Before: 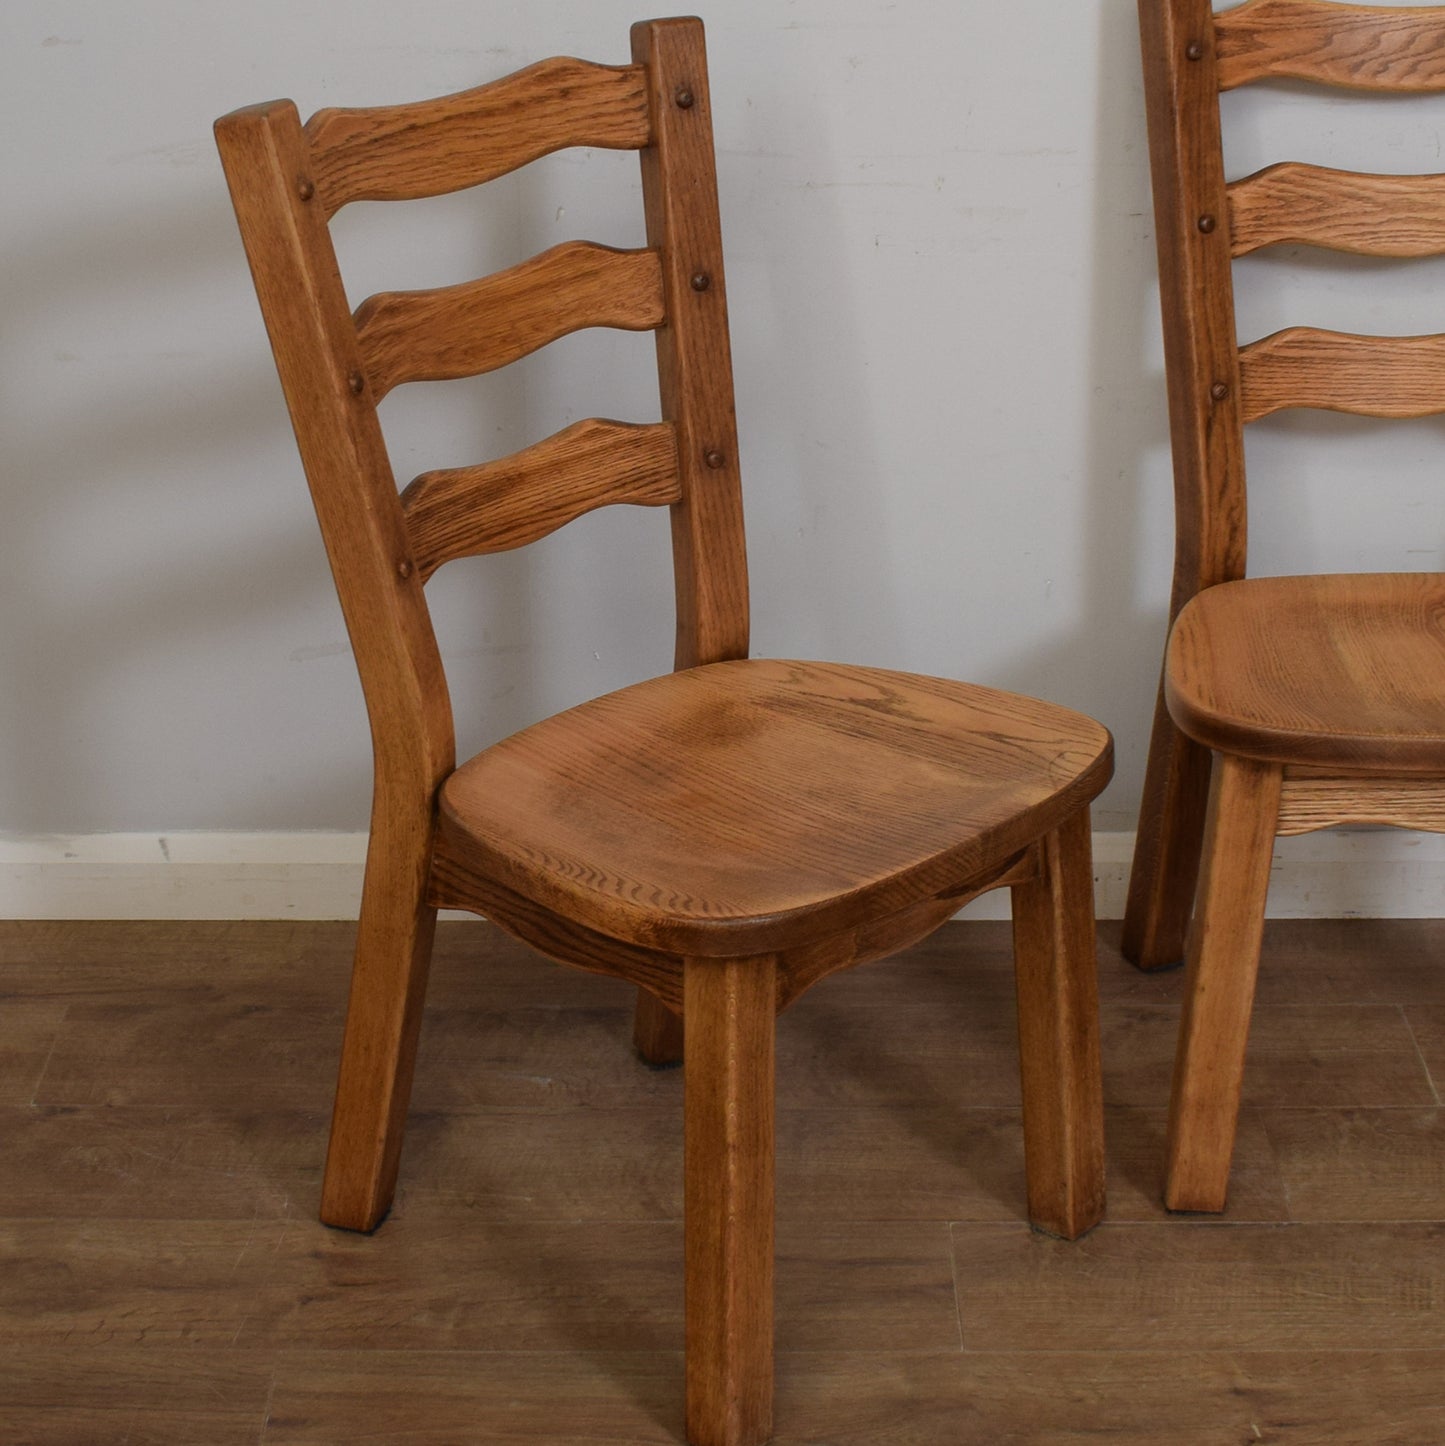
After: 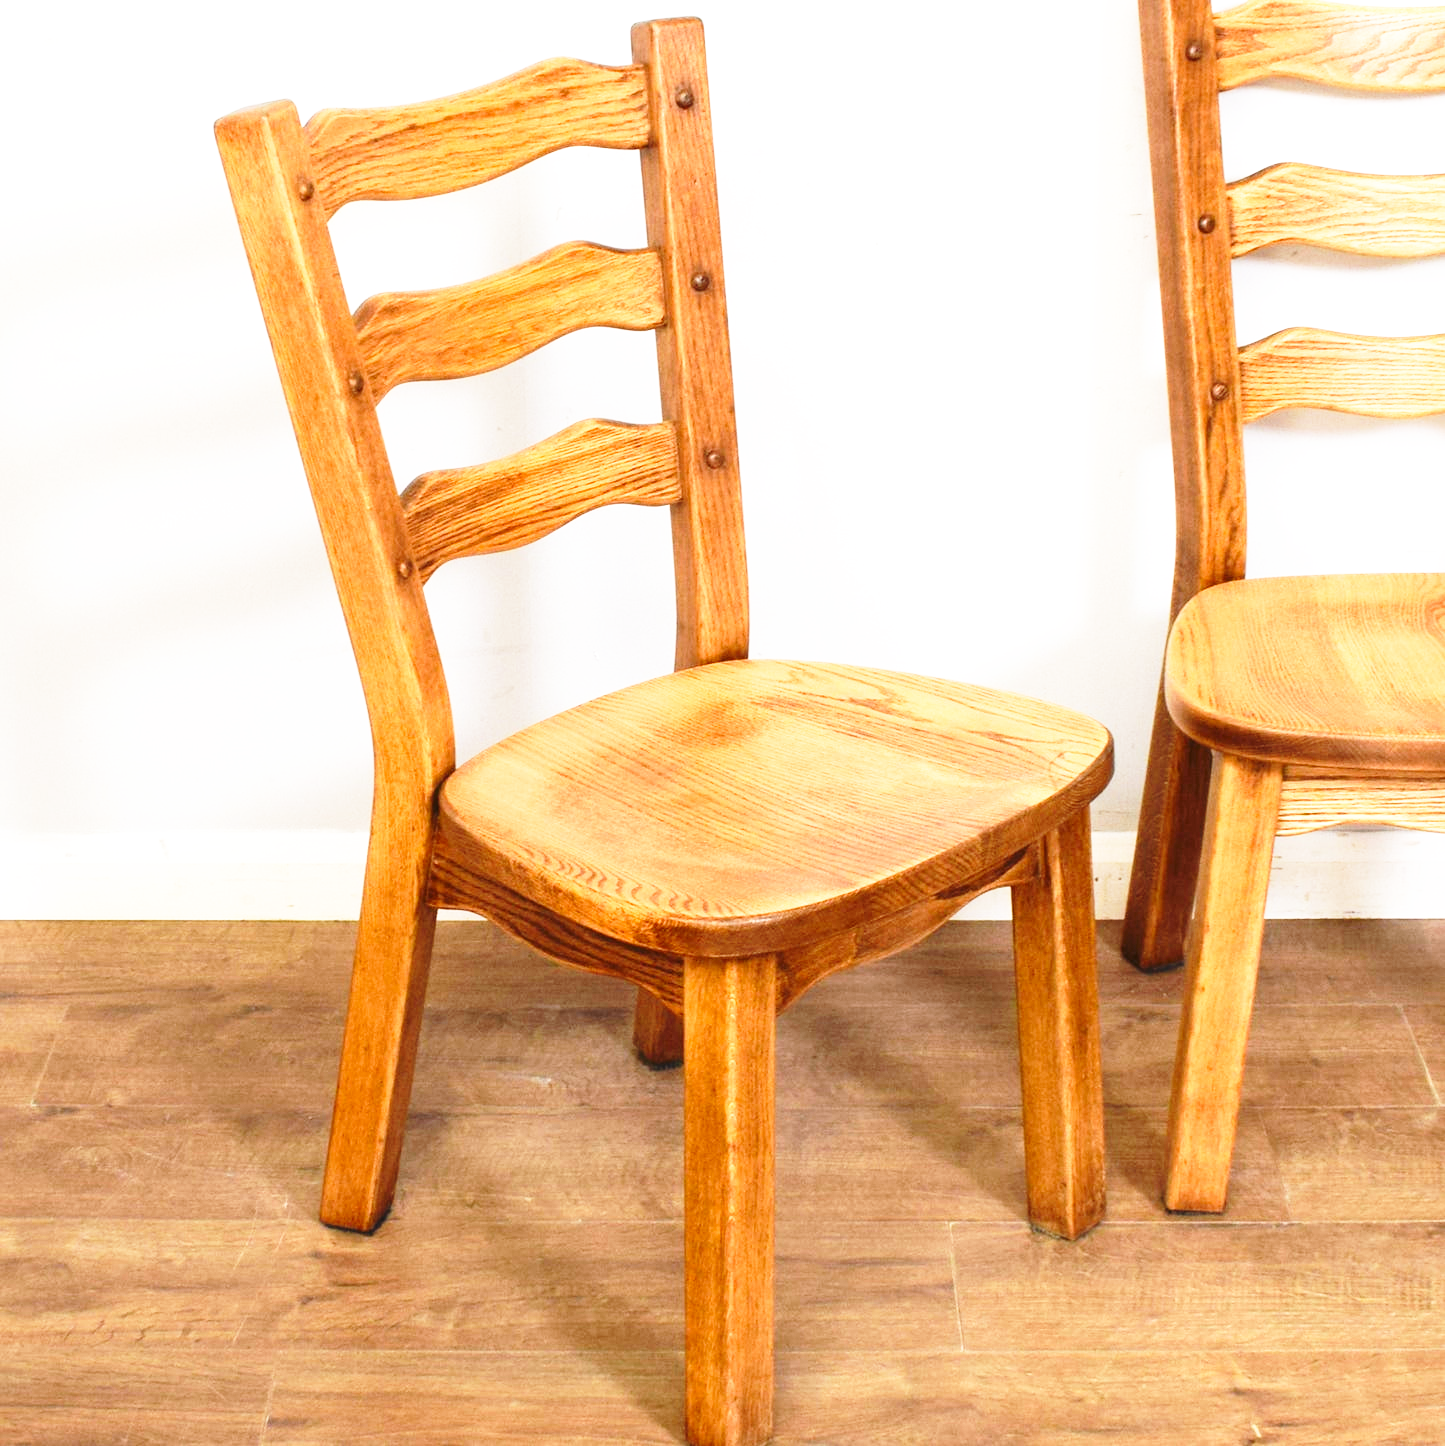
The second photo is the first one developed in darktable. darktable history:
exposure: black level correction 0, exposure 1.46 EV, compensate highlight preservation false
base curve: curves: ch0 [(0, 0) (0.026, 0.03) (0.109, 0.232) (0.351, 0.748) (0.669, 0.968) (1, 1)], exposure shift 0.585, preserve colors none
